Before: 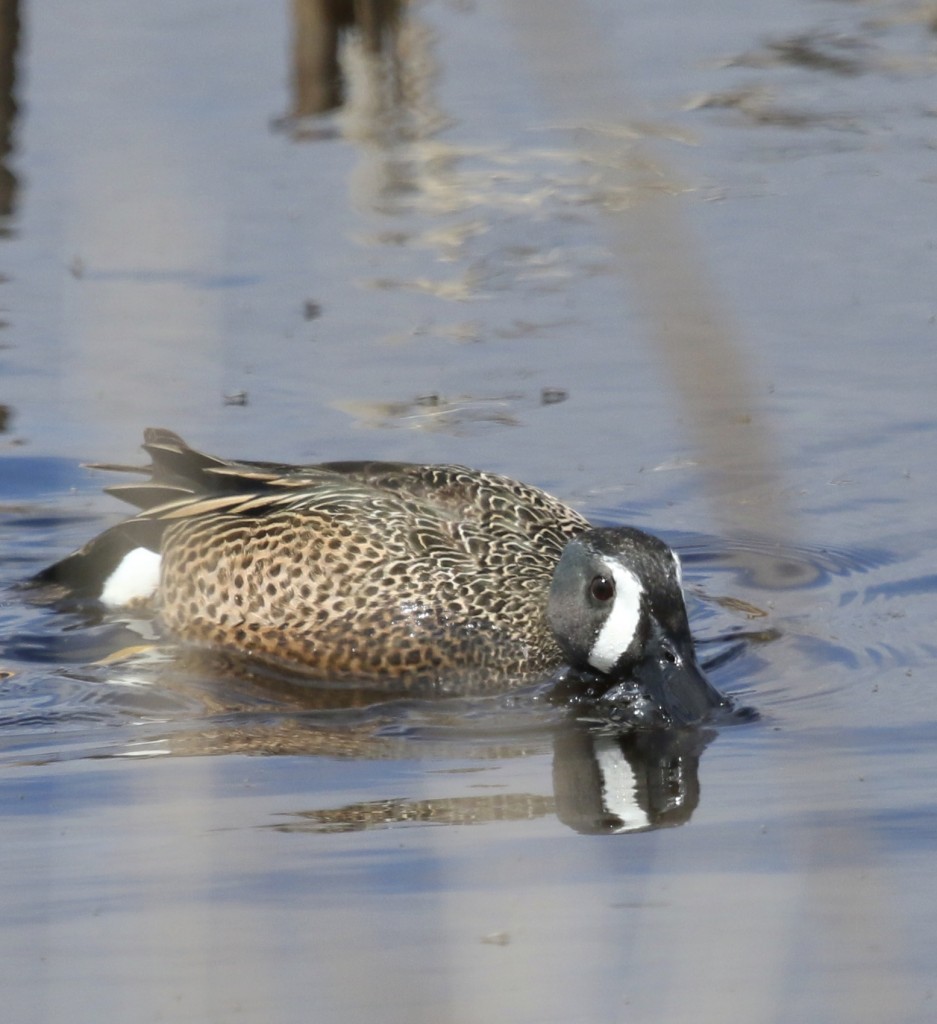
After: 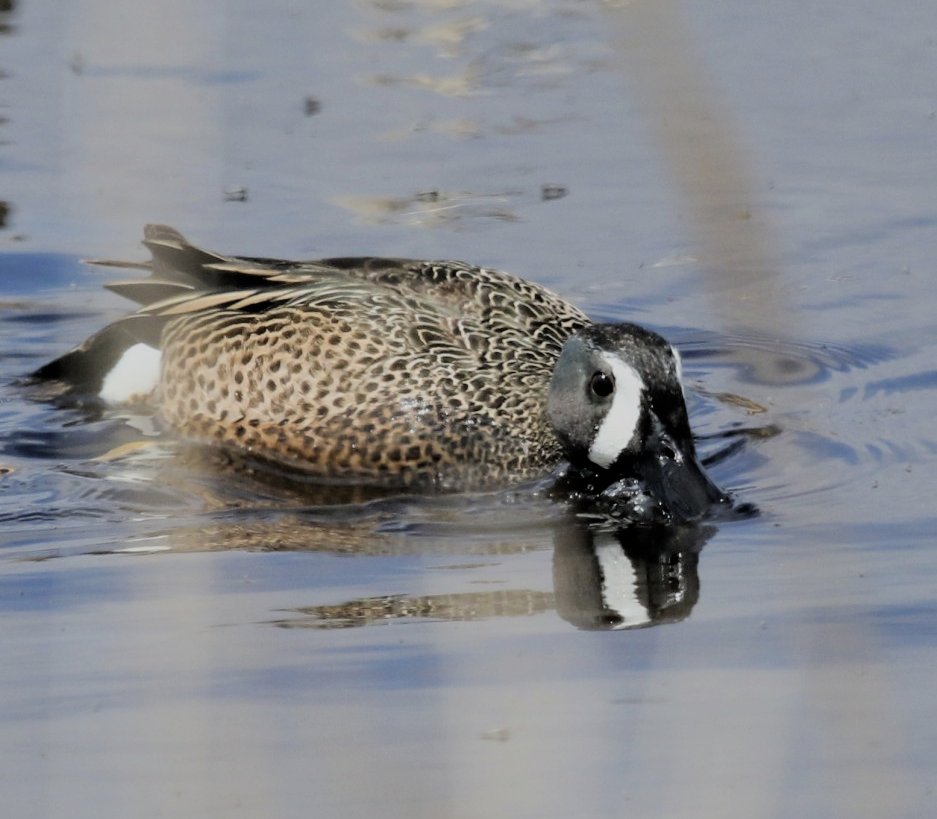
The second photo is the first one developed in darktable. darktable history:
crop and rotate: top 19.998%
filmic rgb: black relative exposure -4.14 EV, white relative exposure 5.1 EV, hardness 2.11, contrast 1.165
